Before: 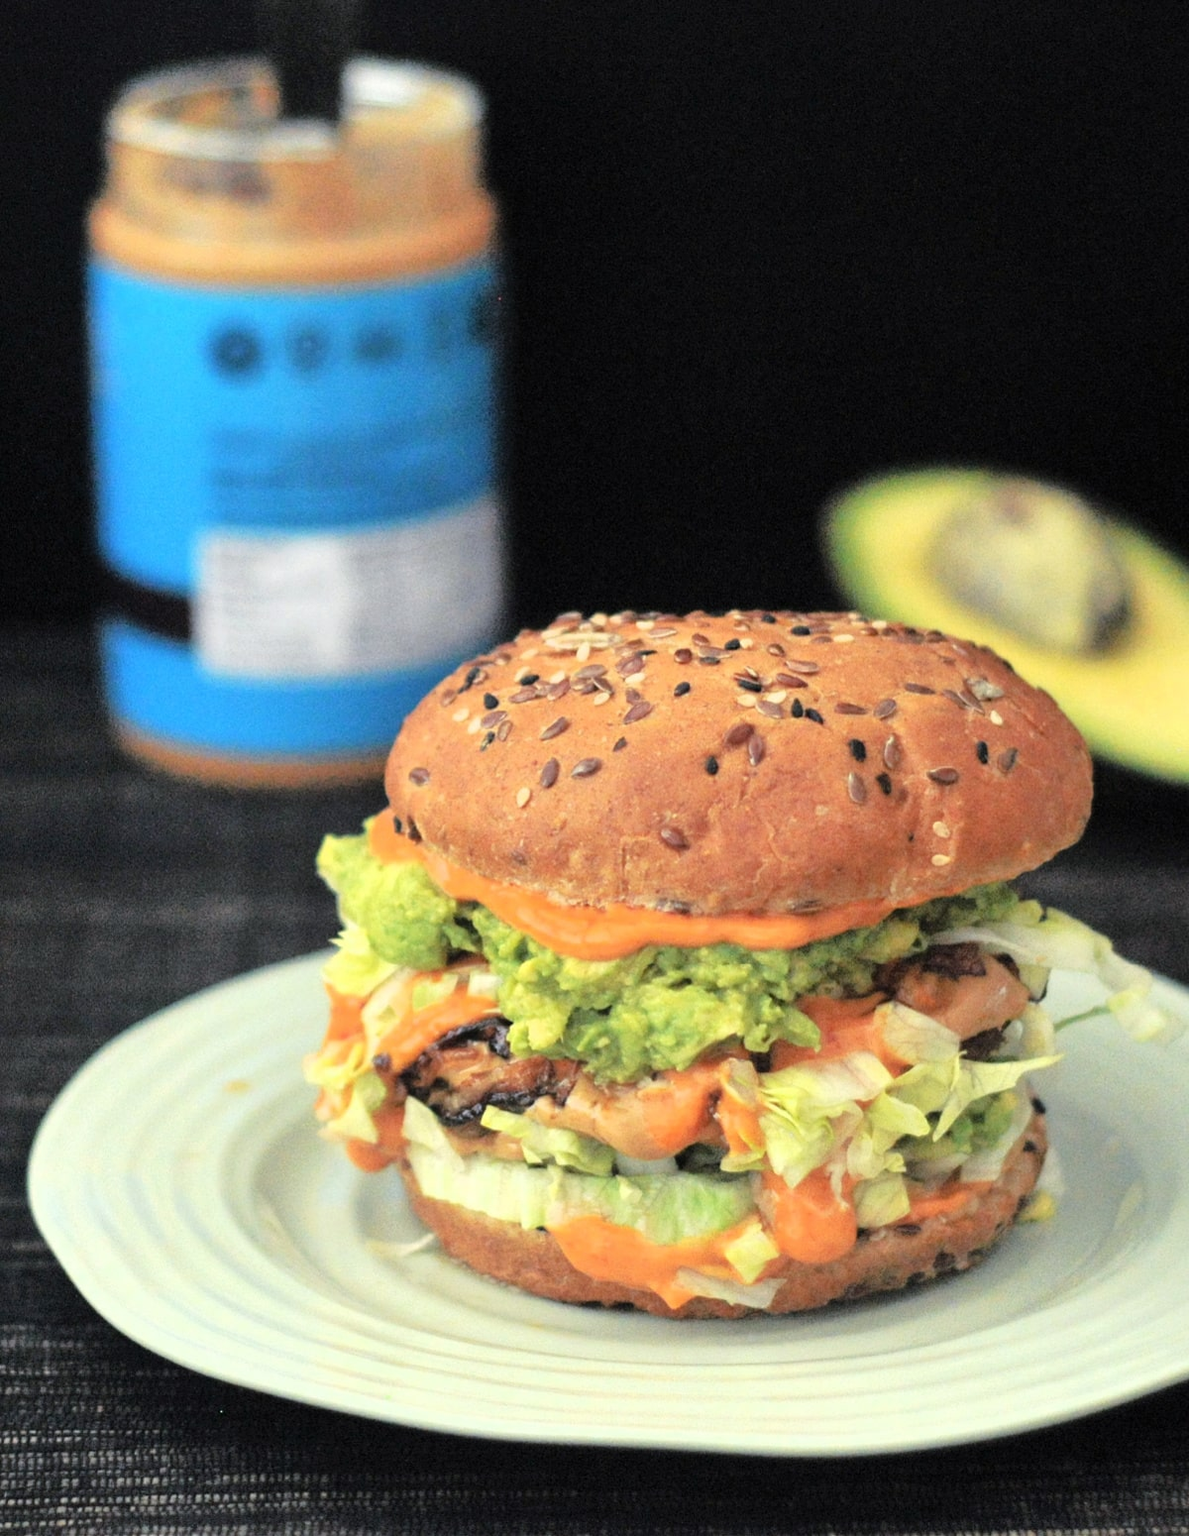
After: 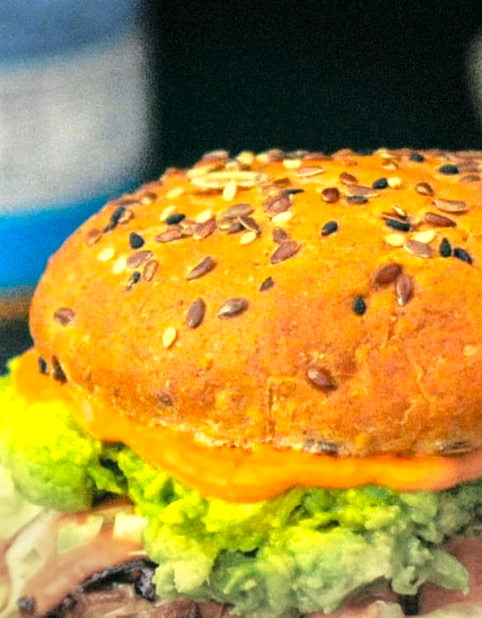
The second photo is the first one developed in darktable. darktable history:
vignetting: fall-off start 90.06%, fall-off radius 39.54%, brightness -0.284, width/height ratio 1.217, shape 1.3, dithering 8-bit output
color correction: highlights a* -0.558, highlights b* 9.29, shadows a* -9.11, shadows b* 0.606
crop: left 29.926%, top 30.19%, right 29.907%, bottom 29.883%
local contrast: on, module defaults
color balance rgb: perceptual saturation grading › global saturation 30.983%, global vibrance 25.276%
exposure: exposure 0.405 EV, compensate exposure bias true, compensate highlight preservation false
